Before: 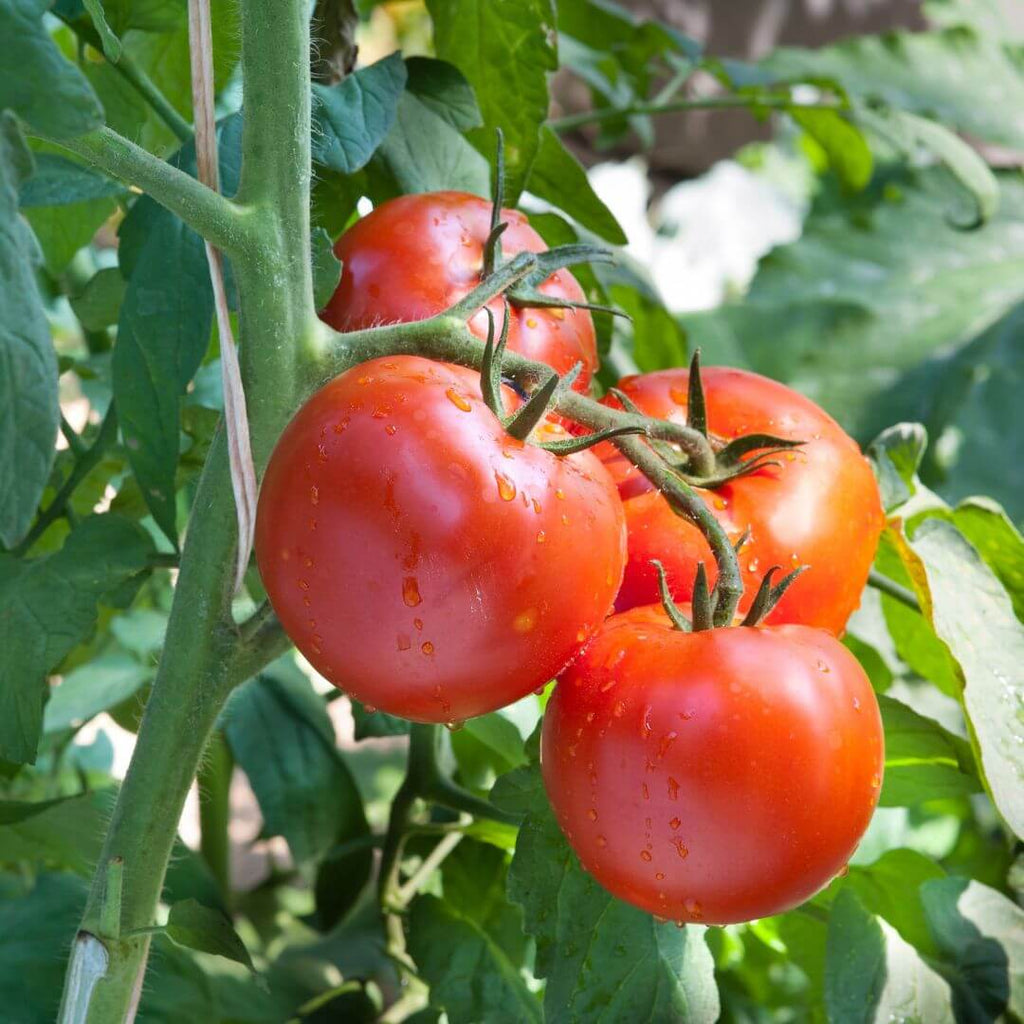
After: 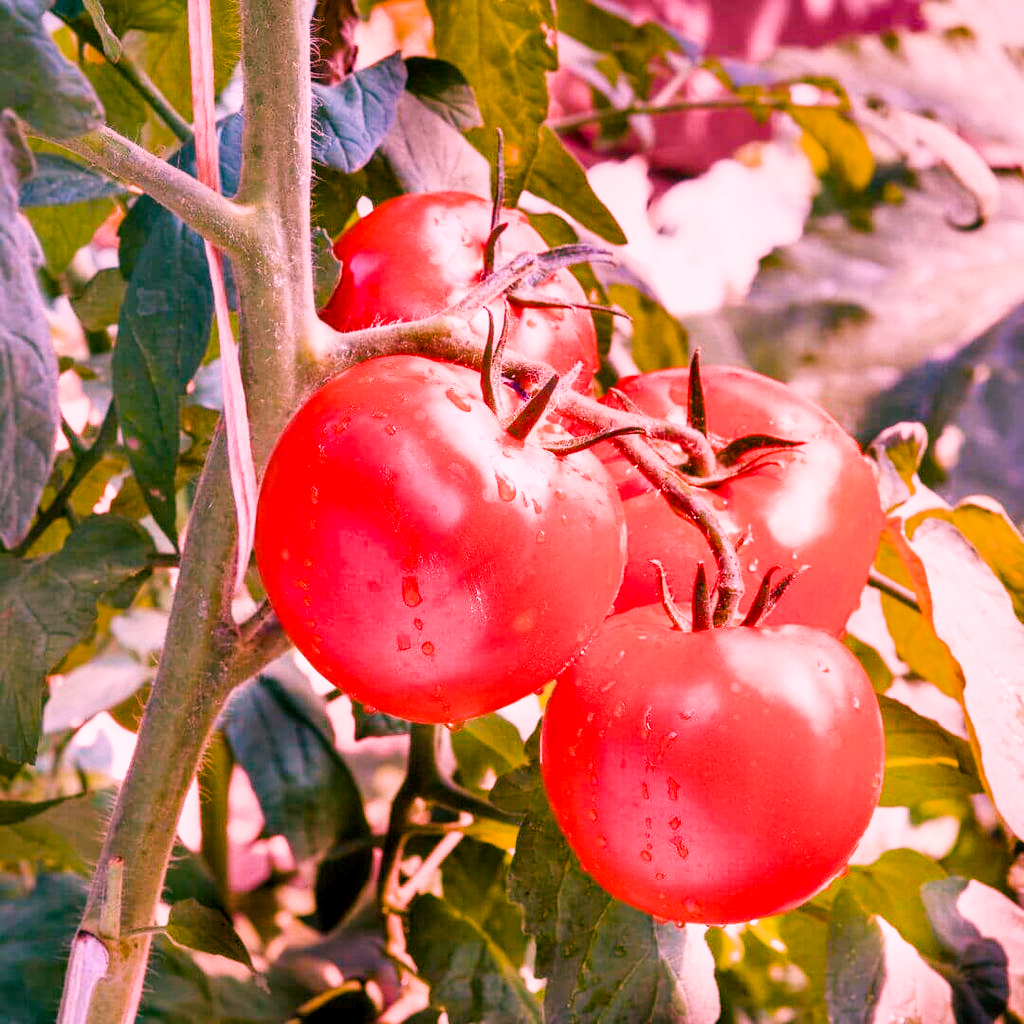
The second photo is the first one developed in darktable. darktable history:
color balance rgb: linear chroma grading › global chroma 3.45%, perceptual saturation grading › global saturation 11.24%, perceptual brilliance grading › global brilliance 3.04%, global vibrance 2.8%
color reconstruction: threshold 104.79, spatial extent 406.79
diffuse or sharpen: iterations 2, sharpness 0.5%, radius span 29, edge sensitivity 3, edge threshold 1, 1st order anisotropy 100%, 3rd order anisotropy 100%, 1st order speed 4.61%, 2nd order speed 12.5%, 3rd order speed 6.47%, 4th order speed 12.37%
color calibration: illuminant same as pipeline (D50), x 0.346, y 0.359, temperature 5002.42 K
white balance: red 2.064, blue 1.369, emerald 1
sigmoid: contrast 1.54, target black 0
local contrast: highlights 55%, shadows 52%, detail 130%, midtone range 0.452
shadows and highlights: shadows 32.83, highlights -47.7, soften with gaussian
